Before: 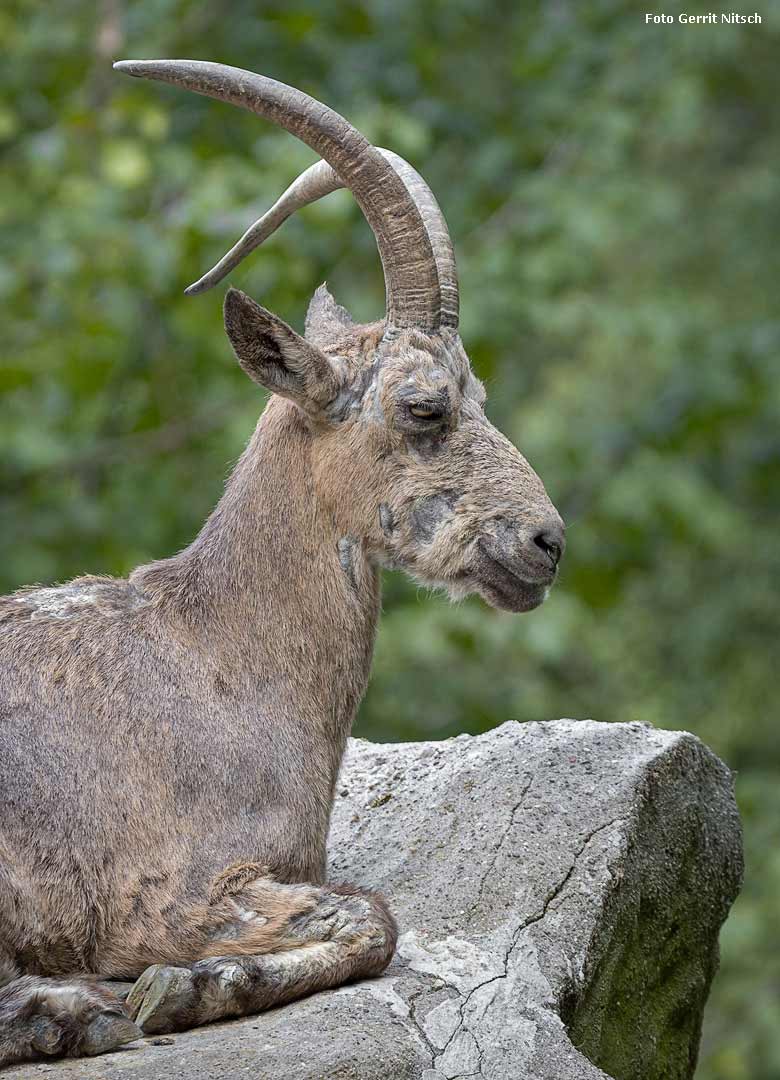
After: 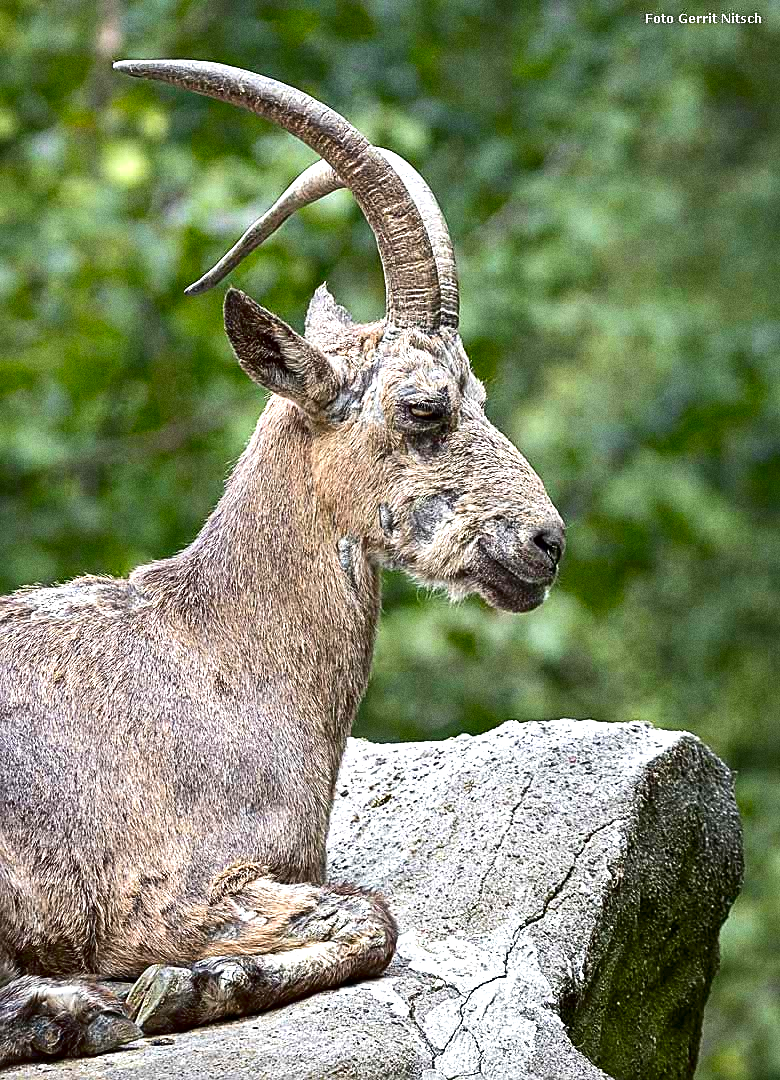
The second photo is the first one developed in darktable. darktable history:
contrast brightness saturation: contrast 0.13, brightness -0.24, saturation 0.14
grain: coarseness 8.68 ISO, strength 31.94%
sharpen: on, module defaults
exposure: exposure 1 EV, compensate highlight preservation false
